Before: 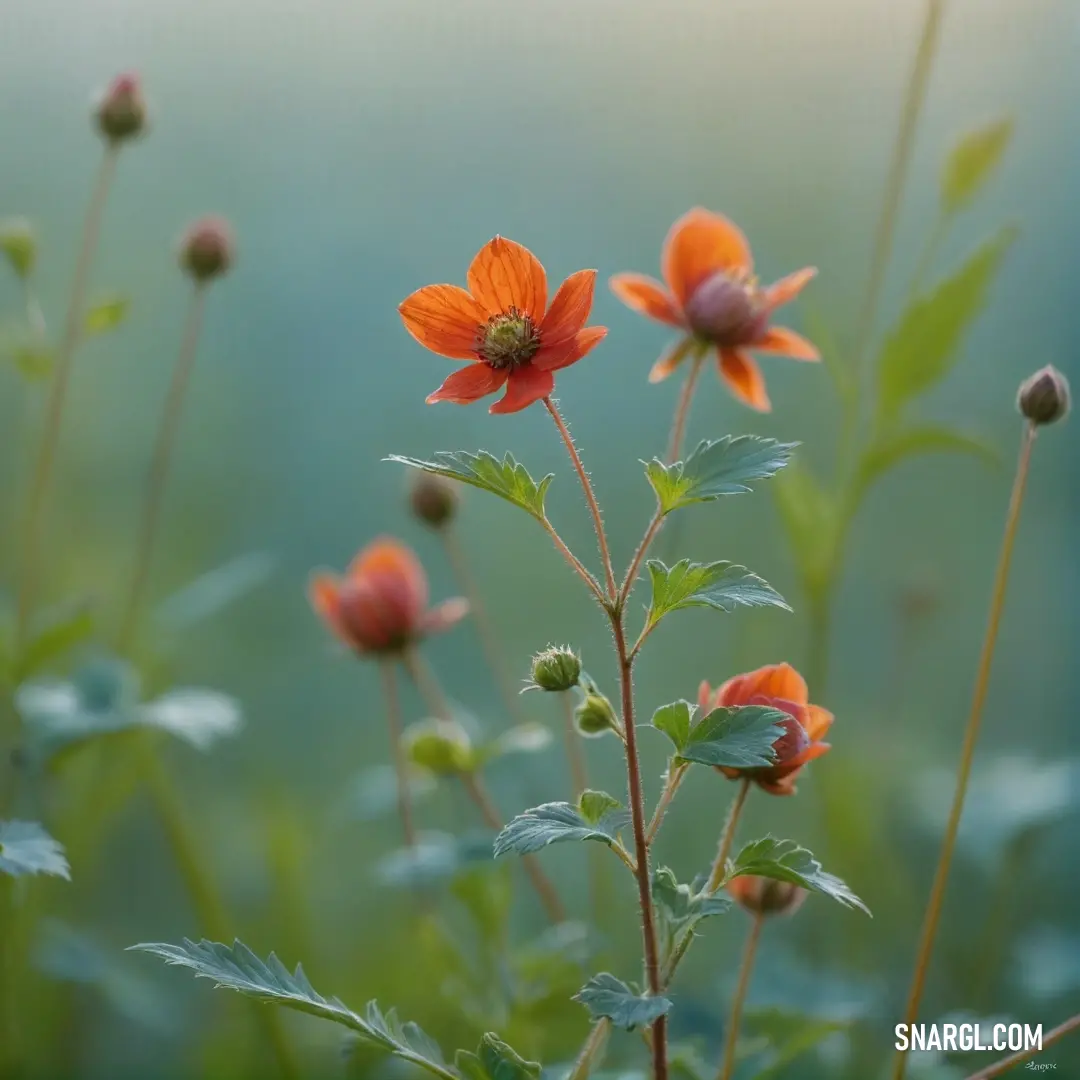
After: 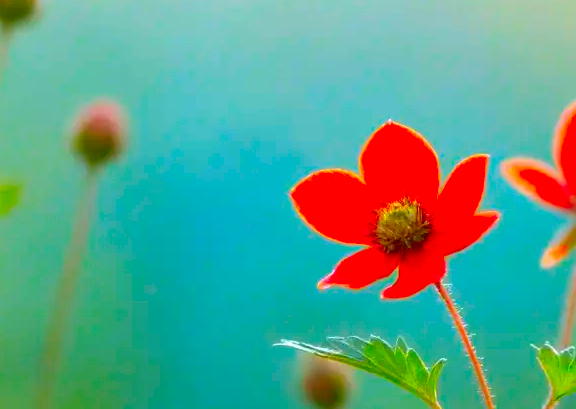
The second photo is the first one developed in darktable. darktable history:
crop: left 10.049%, top 10.671%, right 36.541%, bottom 51.426%
levels: black 0.101%
color correction: highlights a* 1.49, highlights b* -1.74, saturation 2.47
exposure: exposure 0.555 EV, compensate exposure bias true, compensate highlight preservation false
